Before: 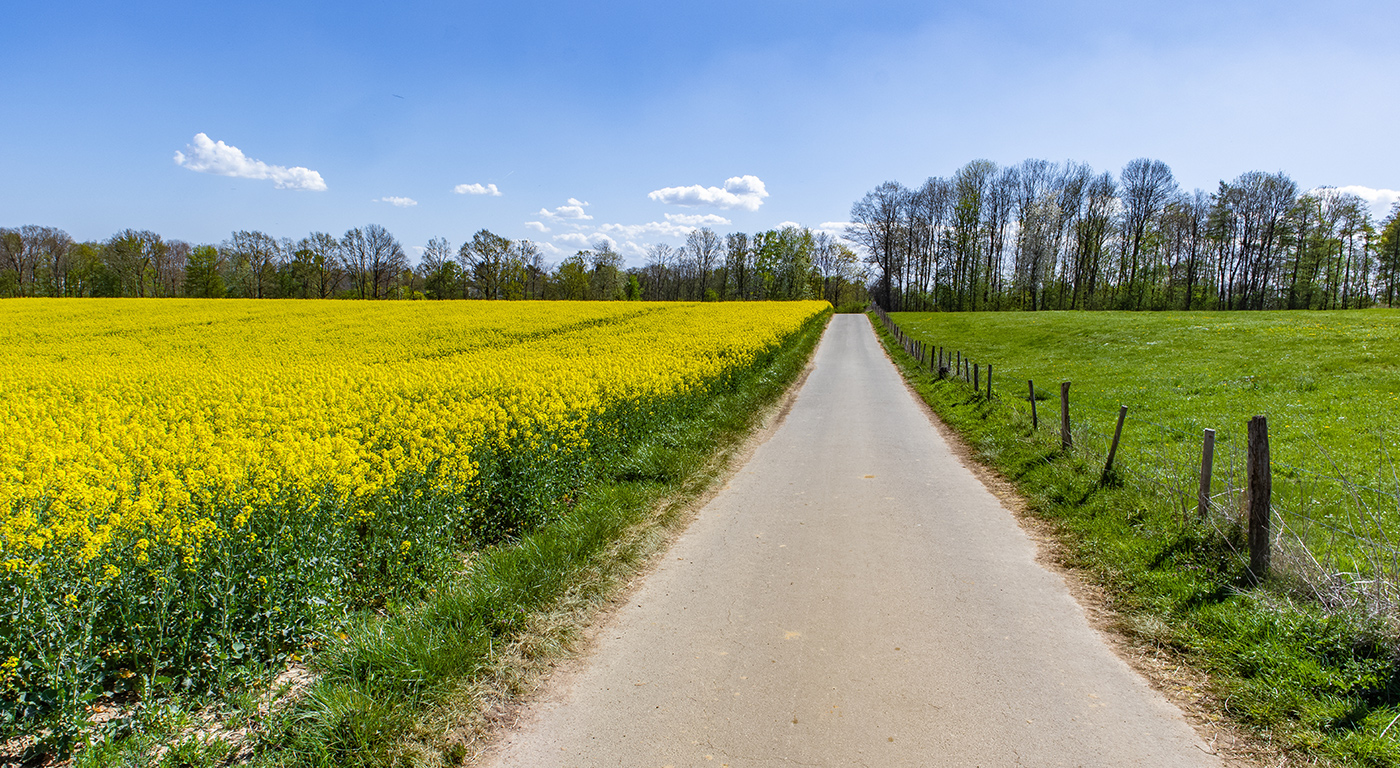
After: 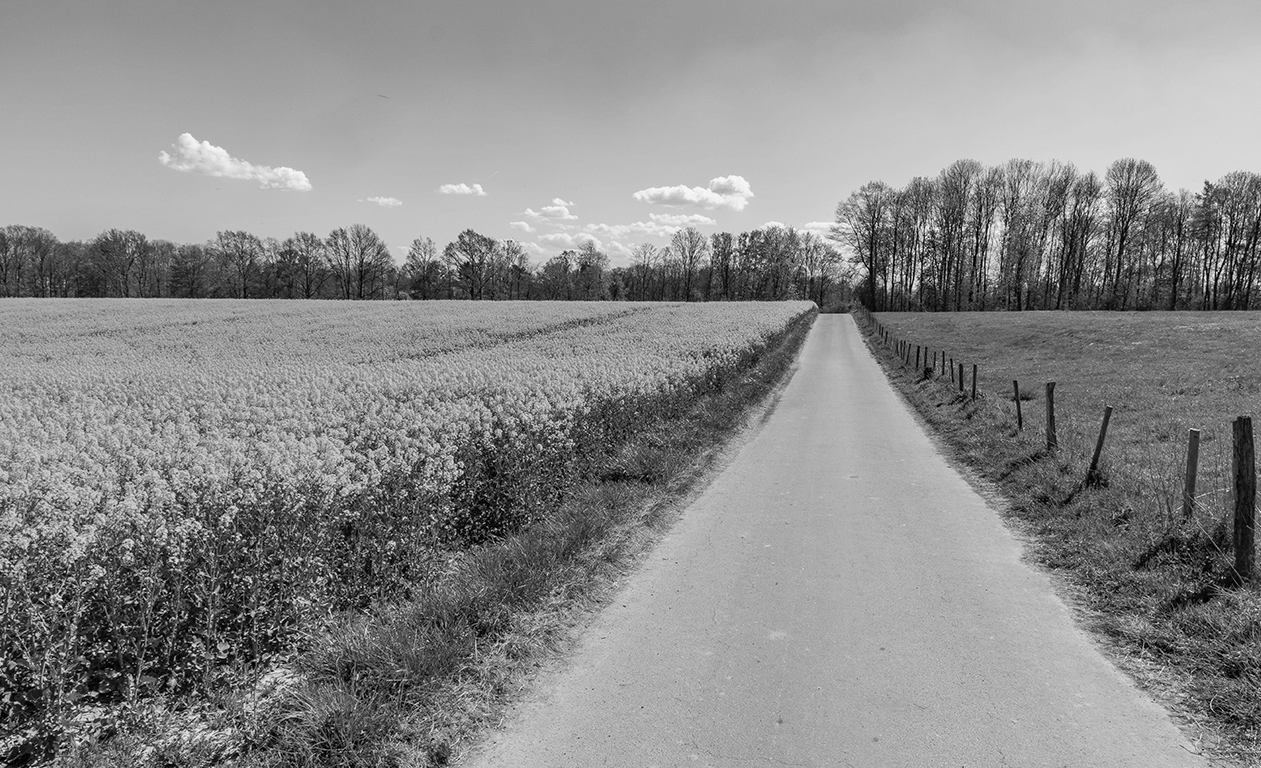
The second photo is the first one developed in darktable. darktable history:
crop and rotate: left 1.088%, right 8.807%
monochrome: a 14.95, b -89.96
